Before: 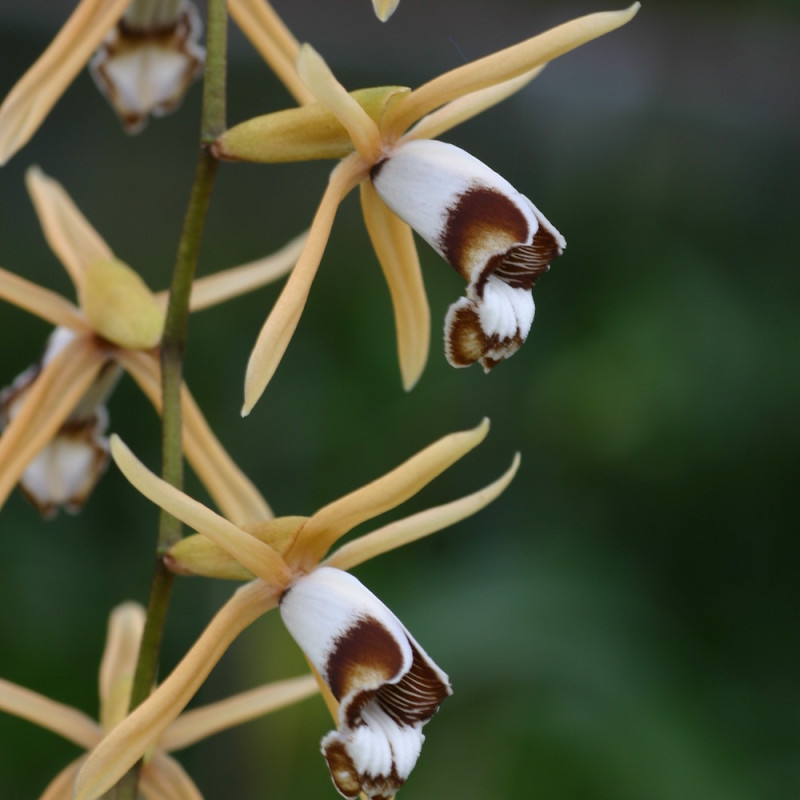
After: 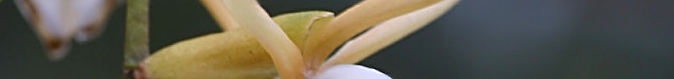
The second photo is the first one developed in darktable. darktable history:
crop and rotate: left 9.644%, top 9.491%, right 6.021%, bottom 80.509%
sharpen: amount 0.75
white balance: red 1.004, blue 1.096
